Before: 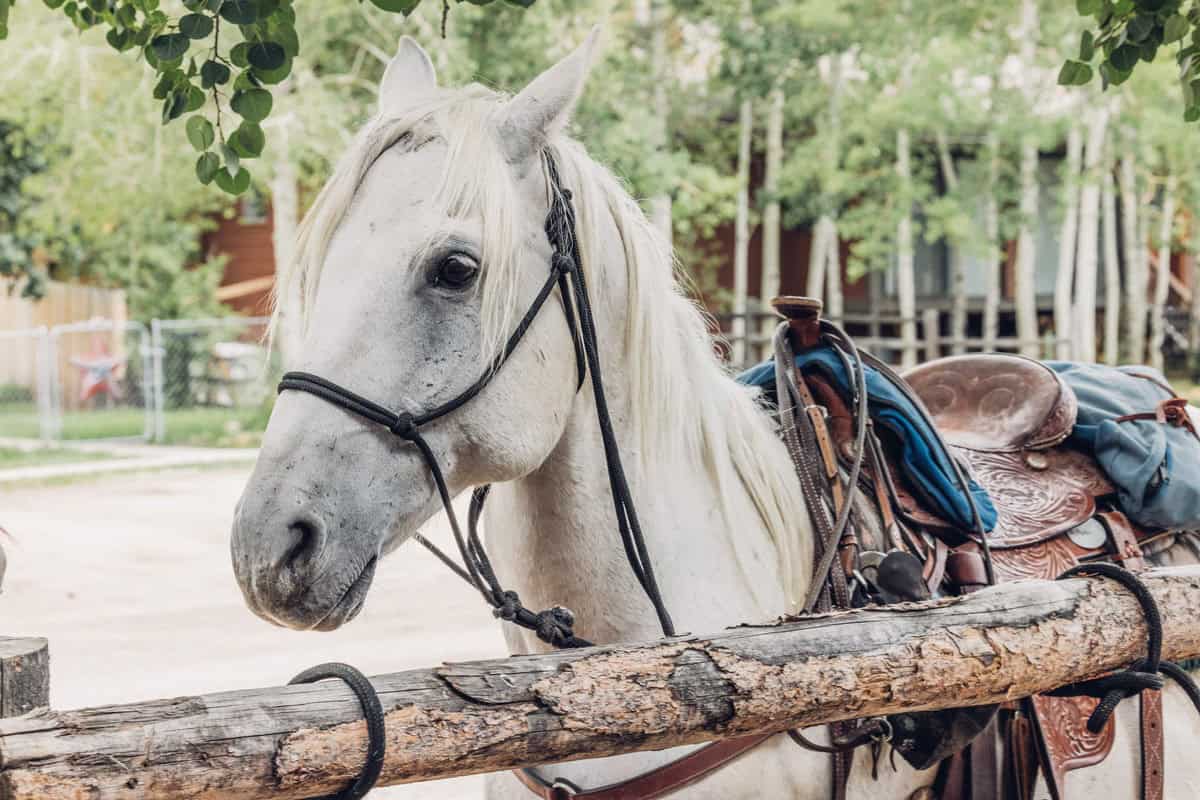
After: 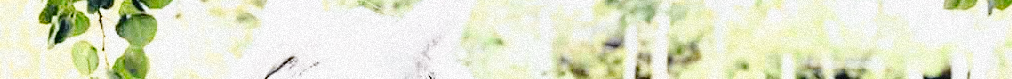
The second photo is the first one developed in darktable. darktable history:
base curve: curves: ch0 [(0, 0) (0.028, 0.03) (0.105, 0.232) (0.387, 0.748) (0.754, 0.968) (1, 1)], fusion 1, exposure shift 0.576, preserve colors none
crop and rotate: left 9.644%, top 9.491%, right 6.021%, bottom 80.509%
tone curve: curves: ch0 [(0, 0.013) (0.129, 0.1) (0.327, 0.382) (0.489, 0.573) (0.66, 0.748) (0.858, 0.926) (1, 0.977)]; ch1 [(0, 0) (0.353, 0.344) (0.45, 0.46) (0.498, 0.498) (0.521, 0.512) (0.563, 0.559) (0.592, 0.585) (0.647, 0.68) (1, 1)]; ch2 [(0, 0) (0.333, 0.346) (0.375, 0.375) (0.427, 0.44) (0.476, 0.492) (0.511, 0.508) (0.528, 0.533) (0.579, 0.61) (0.612, 0.644) (0.66, 0.715) (1, 1)], color space Lab, independent channels, preserve colors none
grain: mid-tones bias 0%
contrast brightness saturation: contrast 0.15, brightness -0.01, saturation 0.1
graduated density: hue 238.83°, saturation 50%
